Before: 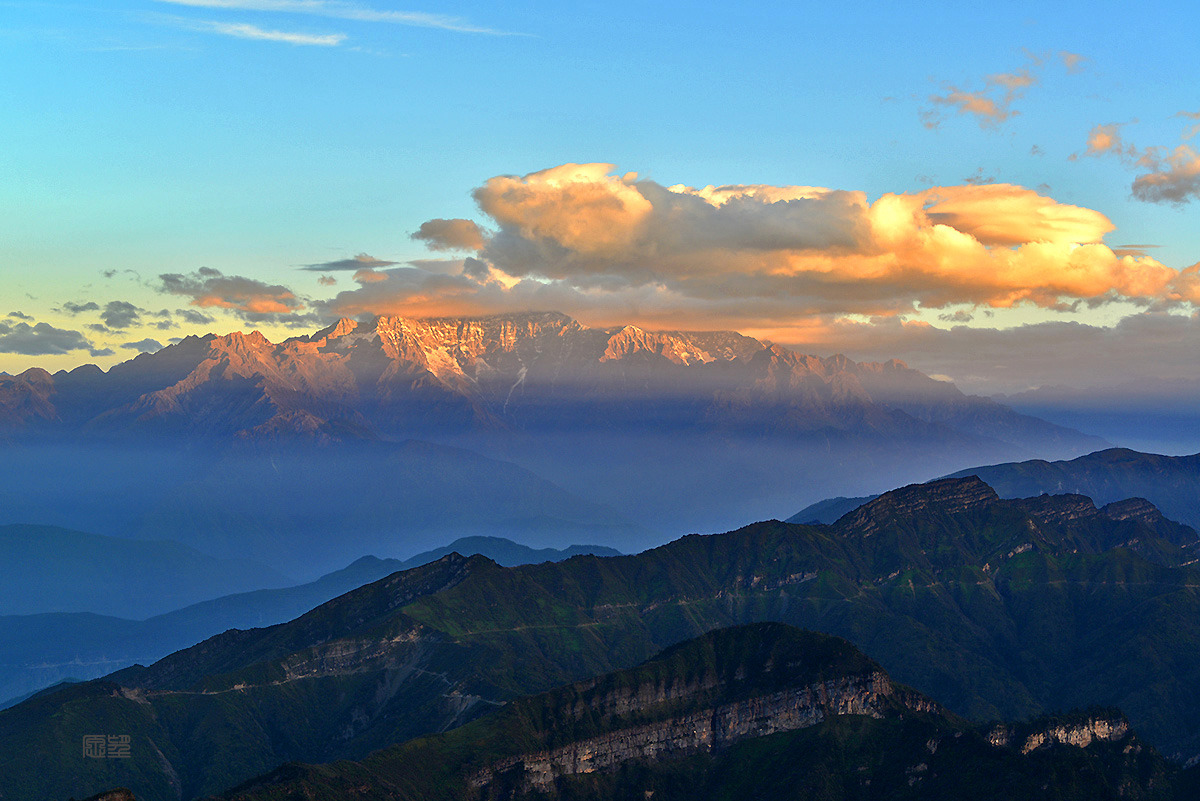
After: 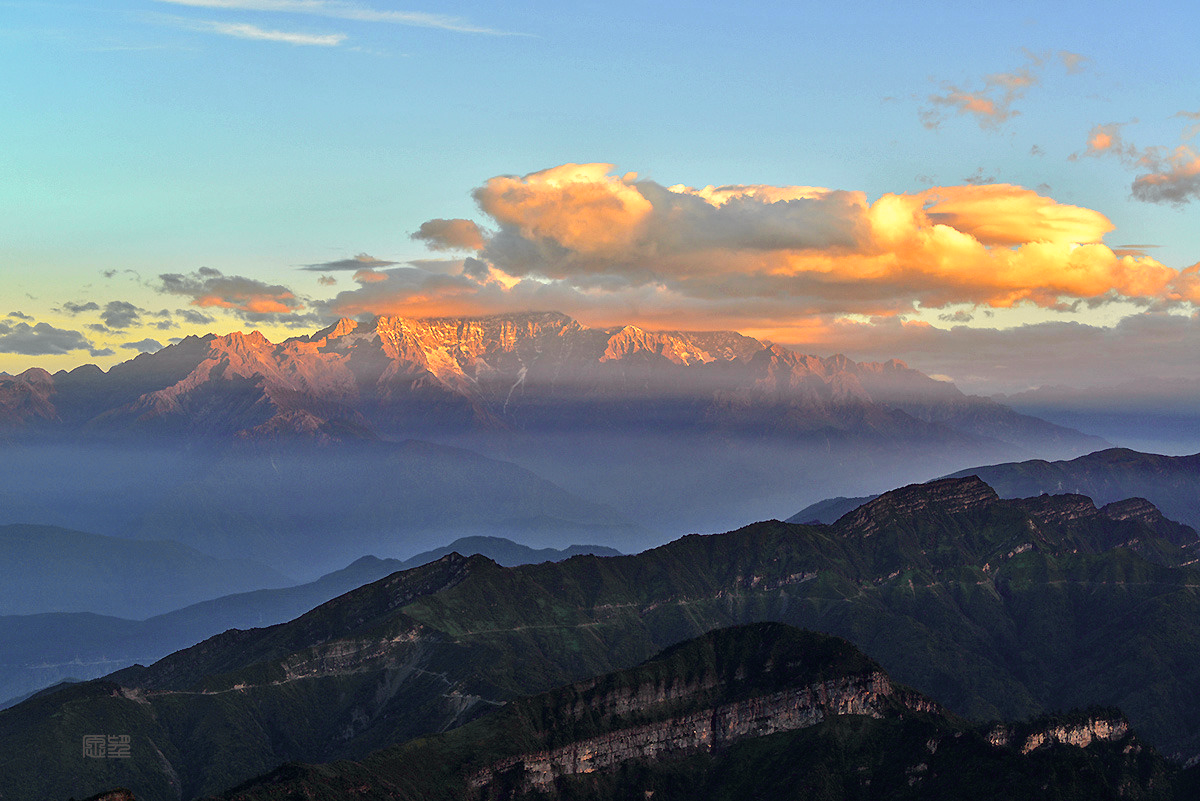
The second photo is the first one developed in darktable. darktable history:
tone curve: curves: ch0 [(0, 0.013) (0.036, 0.035) (0.274, 0.288) (0.504, 0.536) (0.844, 0.84) (1, 0.97)]; ch1 [(0, 0) (0.389, 0.403) (0.462, 0.48) (0.499, 0.5) (0.522, 0.534) (0.567, 0.588) (0.626, 0.645) (0.749, 0.781) (1, 1)]; ch2 [(0, 0) (0.457, 0.486) (0.5, 0.501) (0.533, 0.539) (0.599, 0.6) (0.704, 0.732) (1, 1)], color space Lab, independent channels, preserve colors none
local contrast: highlights 100%, shadows 100%, detail 120%, midtone range 0.2
